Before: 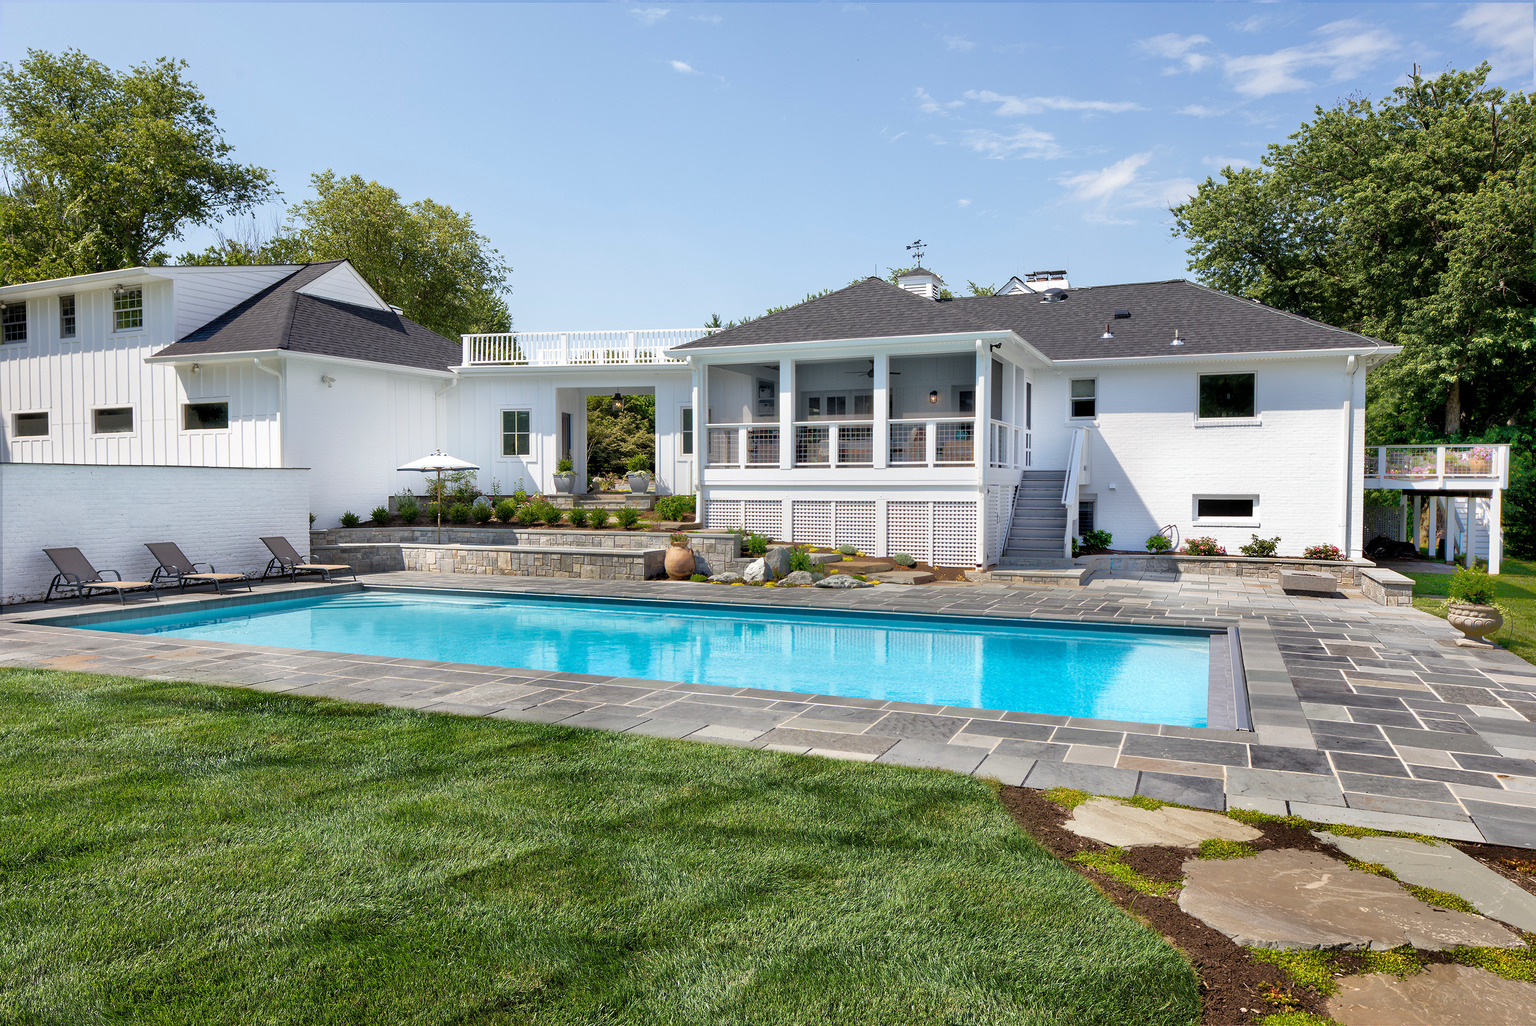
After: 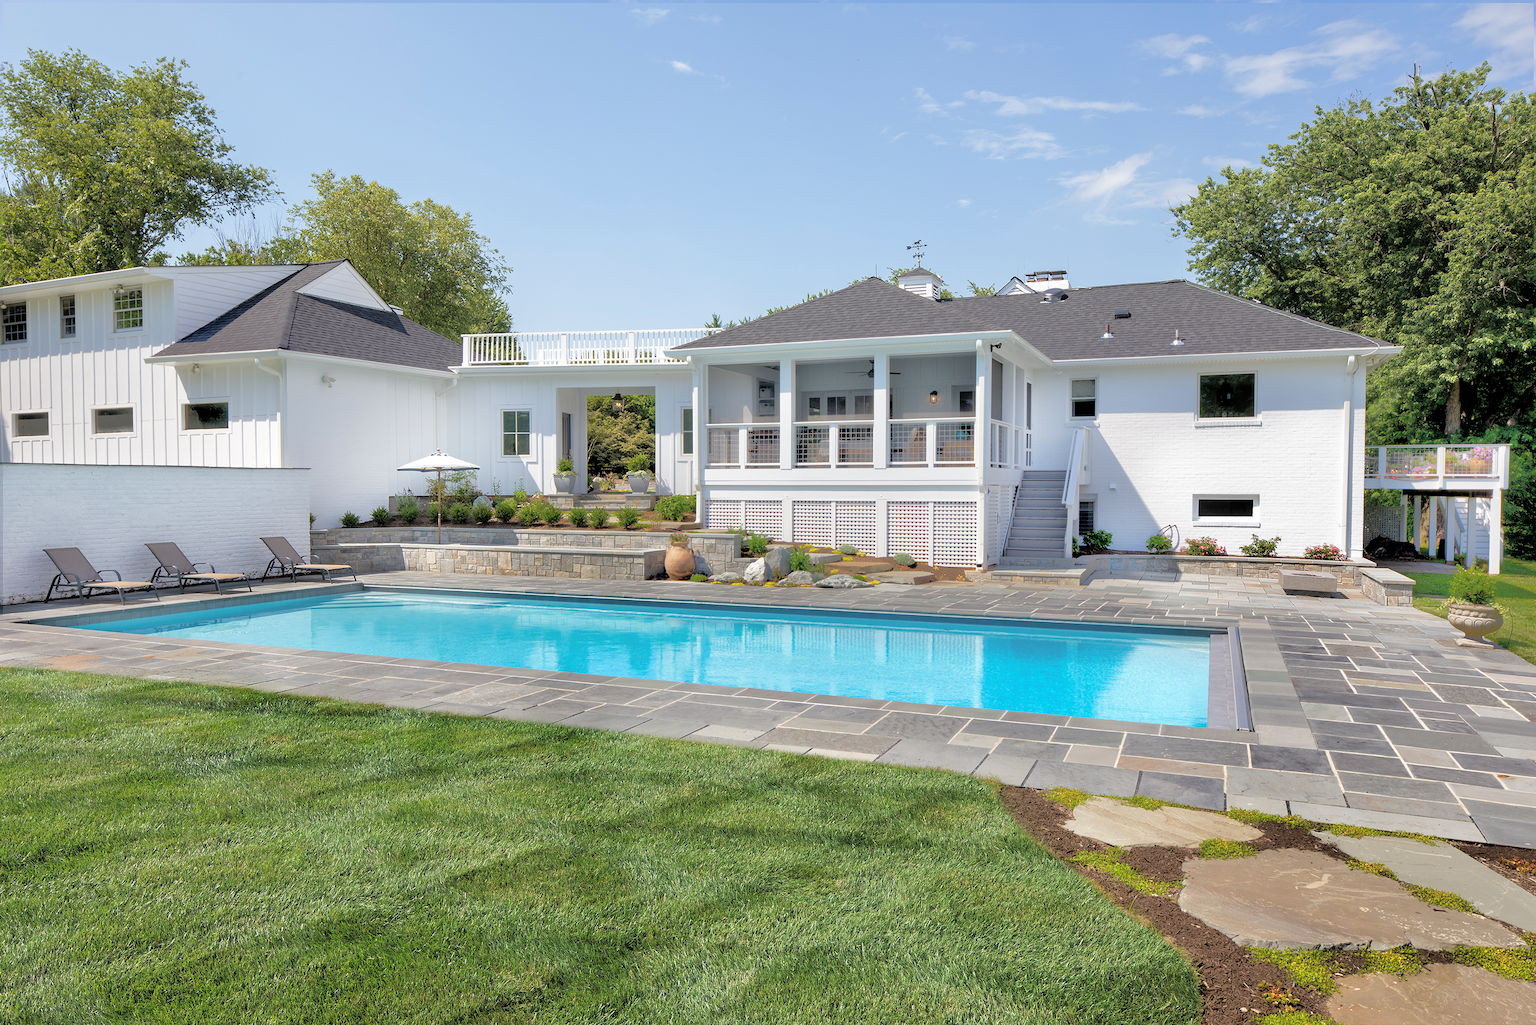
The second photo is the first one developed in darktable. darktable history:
tone curve: curves: ch0 [(0, 0) (0.004, 0.008) (0.077, 0.156) (0.169, 0.29) (0.774, 0.774) (1, 1)], color space Lab, independent channels, preserve colors none
